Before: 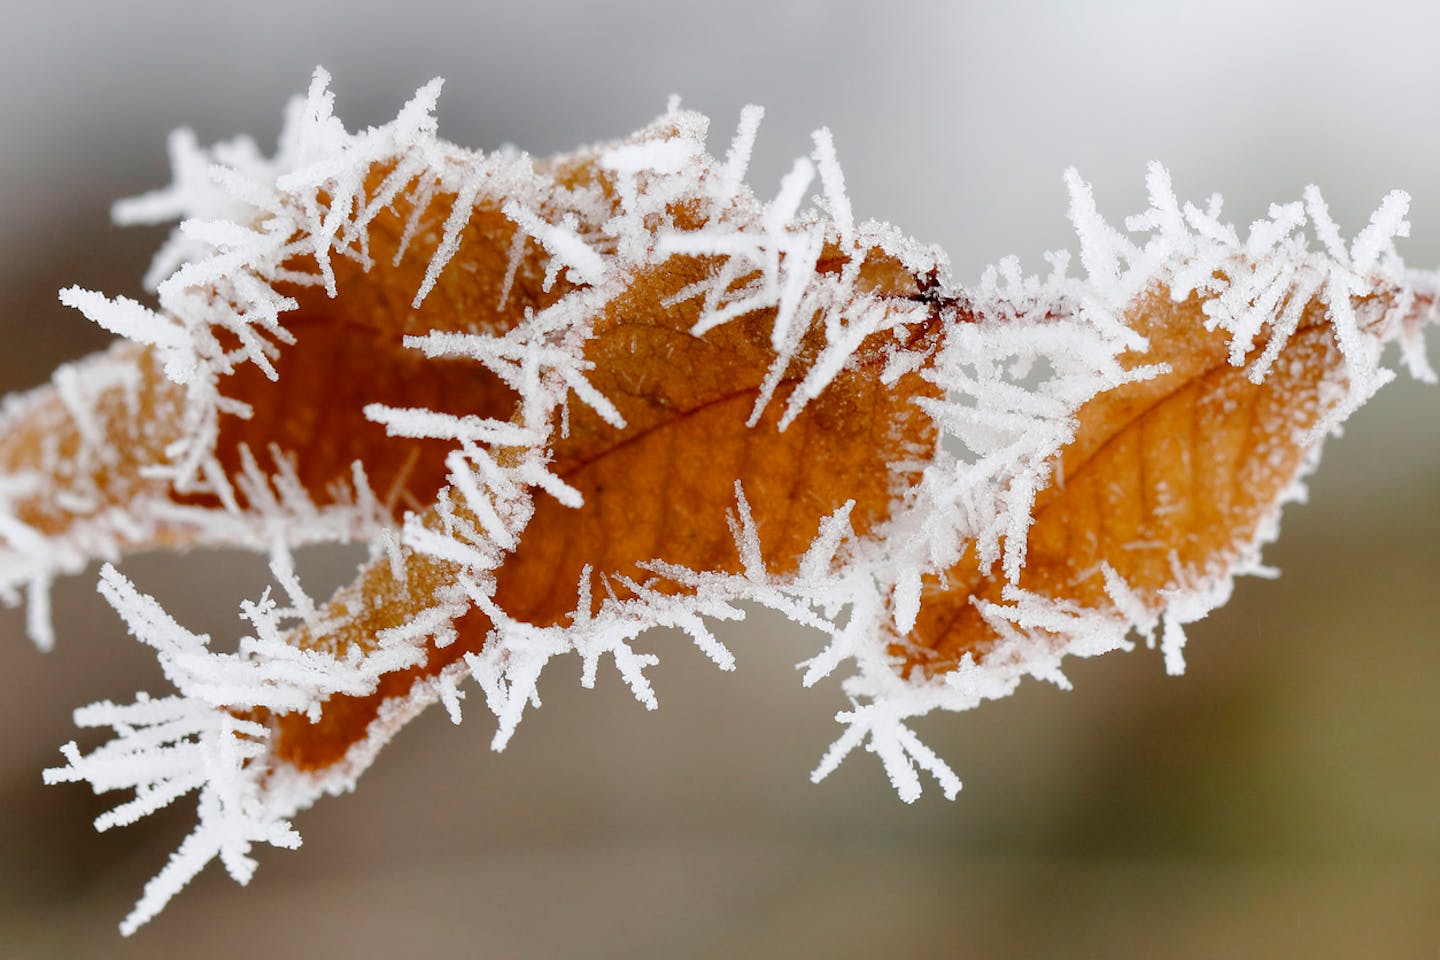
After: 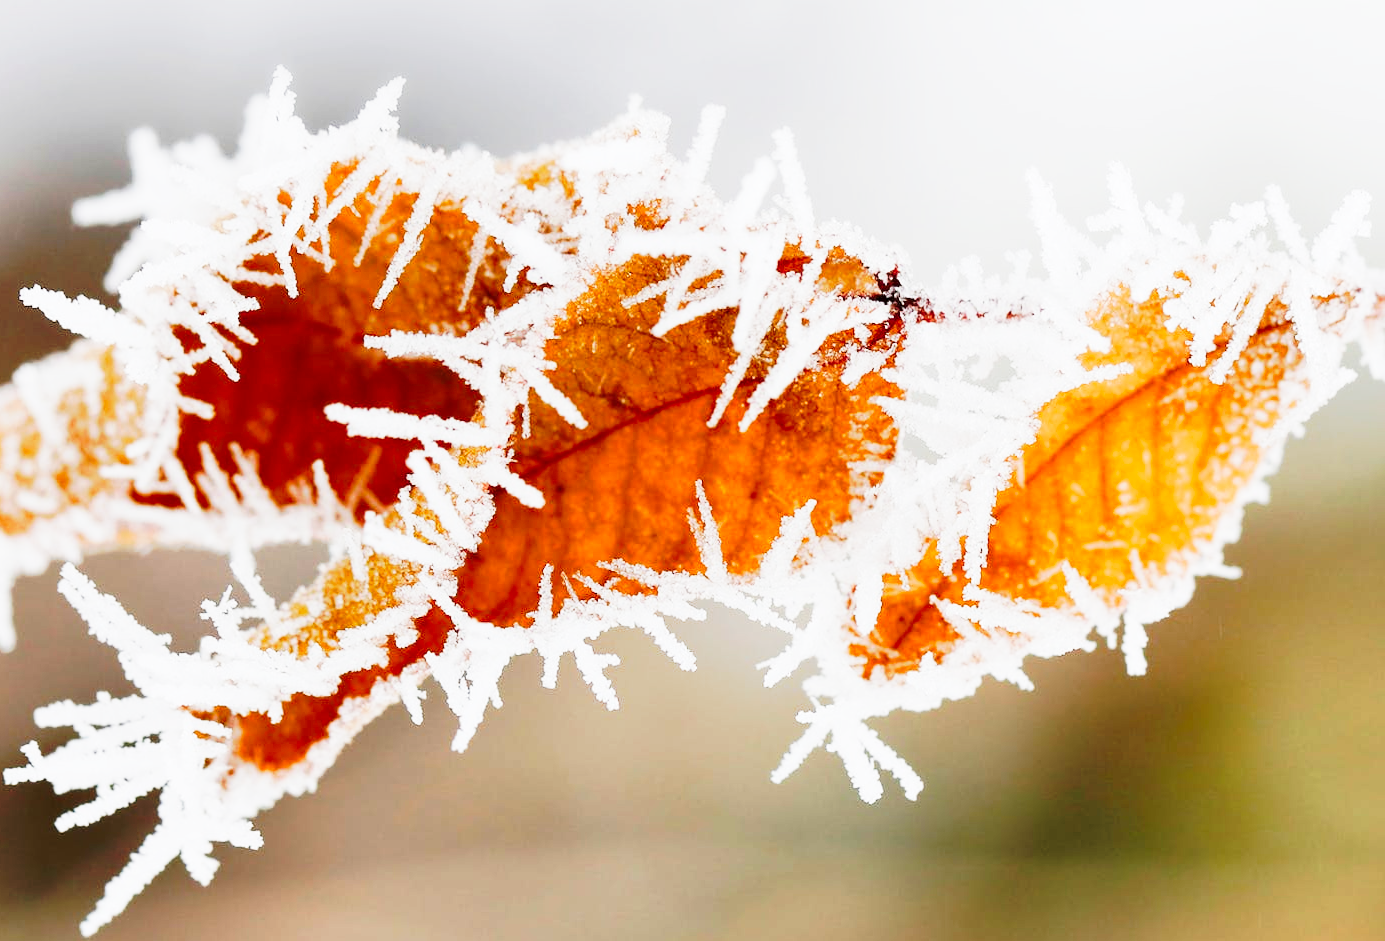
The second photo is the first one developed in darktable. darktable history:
crop and rotate: left 2.746%, right 1.025%, bottom 1.966%
tone curve: curves: ch0 [(0, 0) (0.003, 0.003) (0.011, 0.013) (0.025, 0.029) (0.044, 0.052) (0.069, 0.081) (0.1, 0.116) (0.136, 0.158) (0.177, 0.207) (0.224, 0.268) (0.277, 0.373) (0.335, 0.465) (0.399, 0.565) (0.468, 0.674) (0.543, 0.79) (0.623, 0.853) (0.709, 0.918) (0.801, 0.956) (0.898, 0.977) (1, 1)], preserve colors none
